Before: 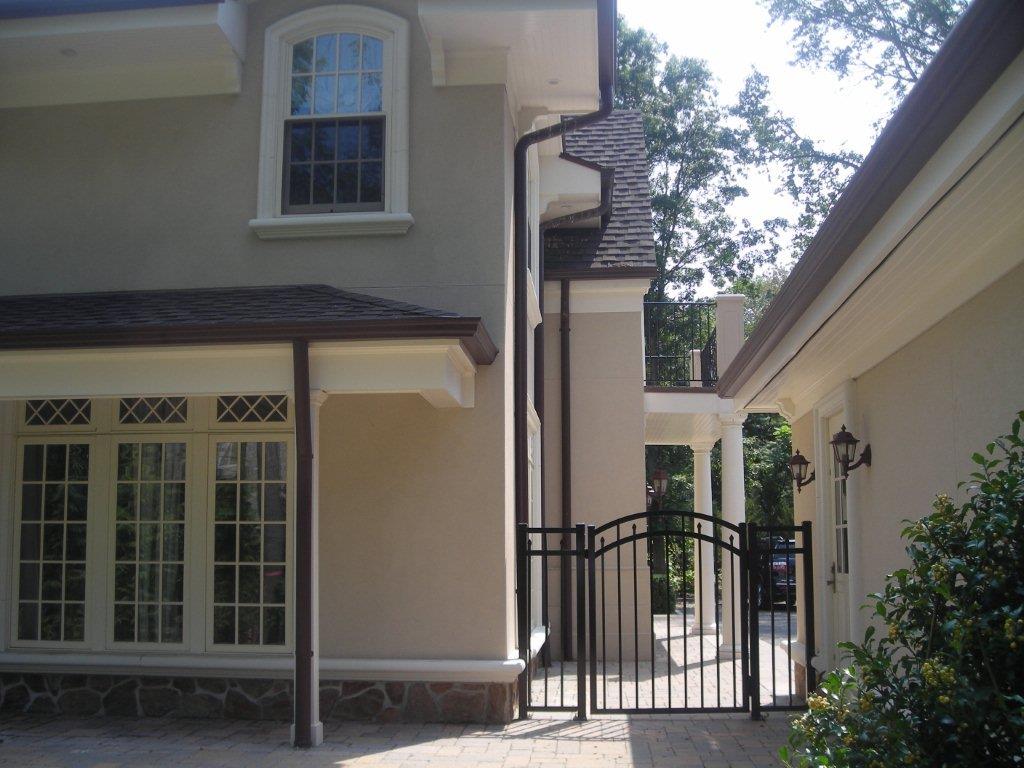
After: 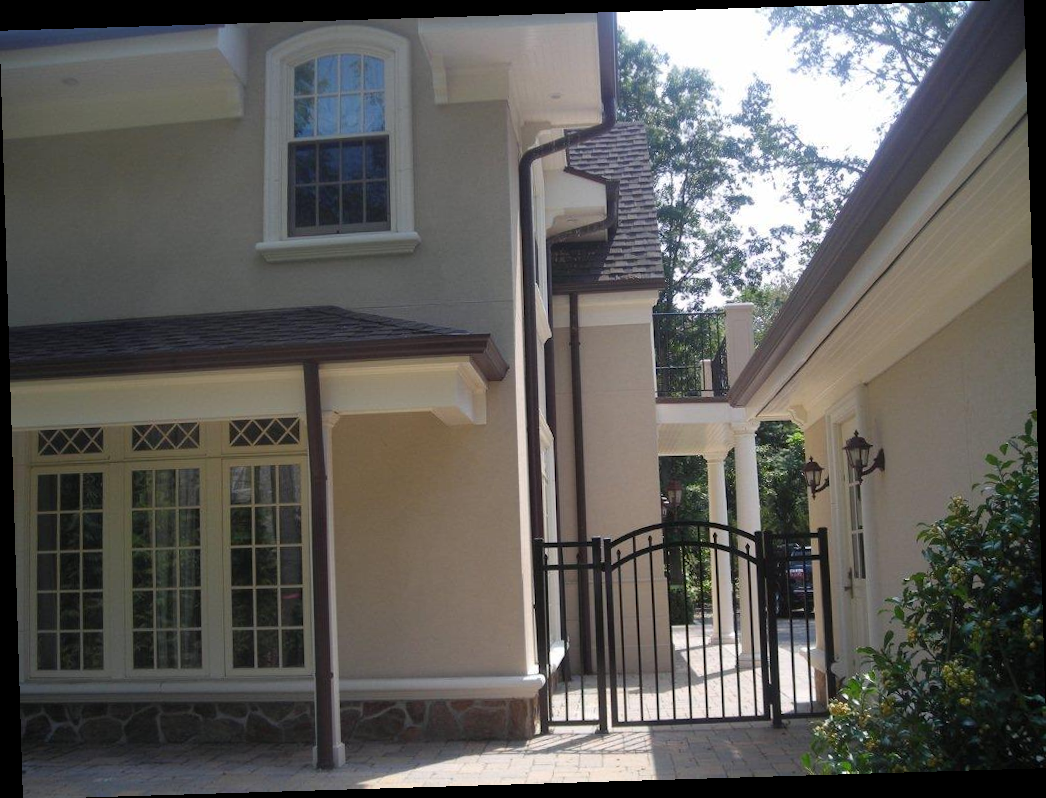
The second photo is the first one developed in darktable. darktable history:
base curve: exposure shift 0, preserve colors none
rotate and perspective: rotation -1.75°, automatic cropping off
